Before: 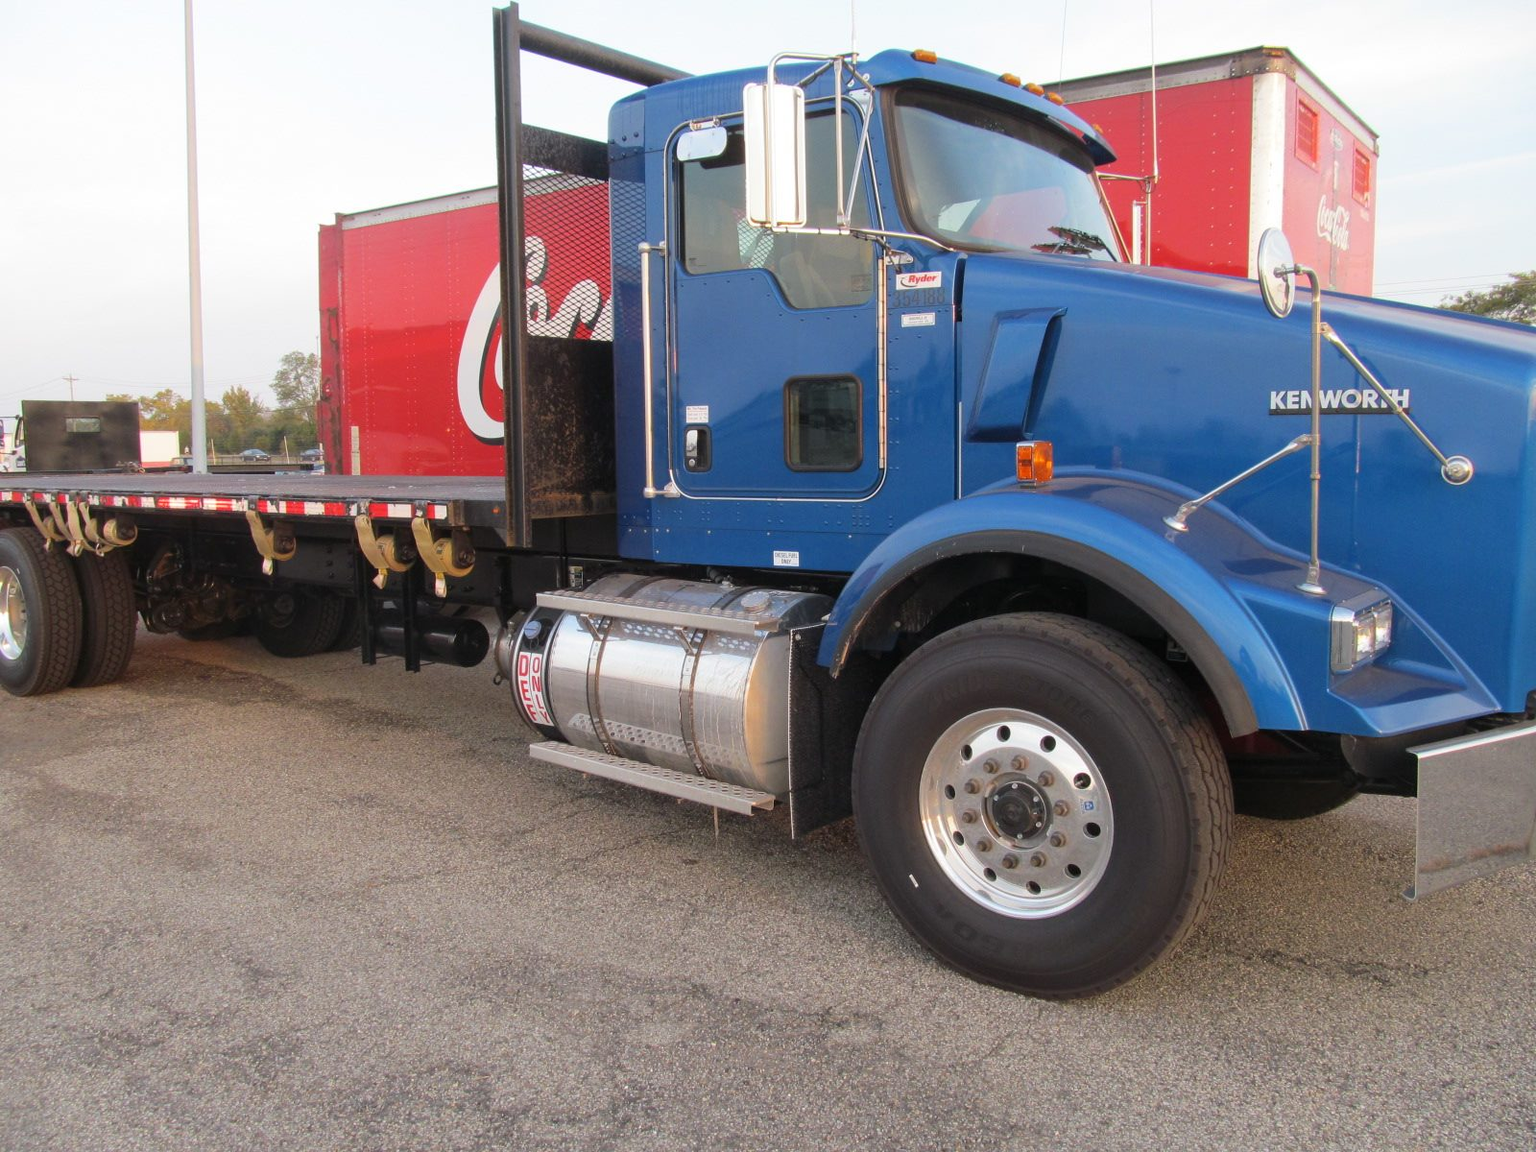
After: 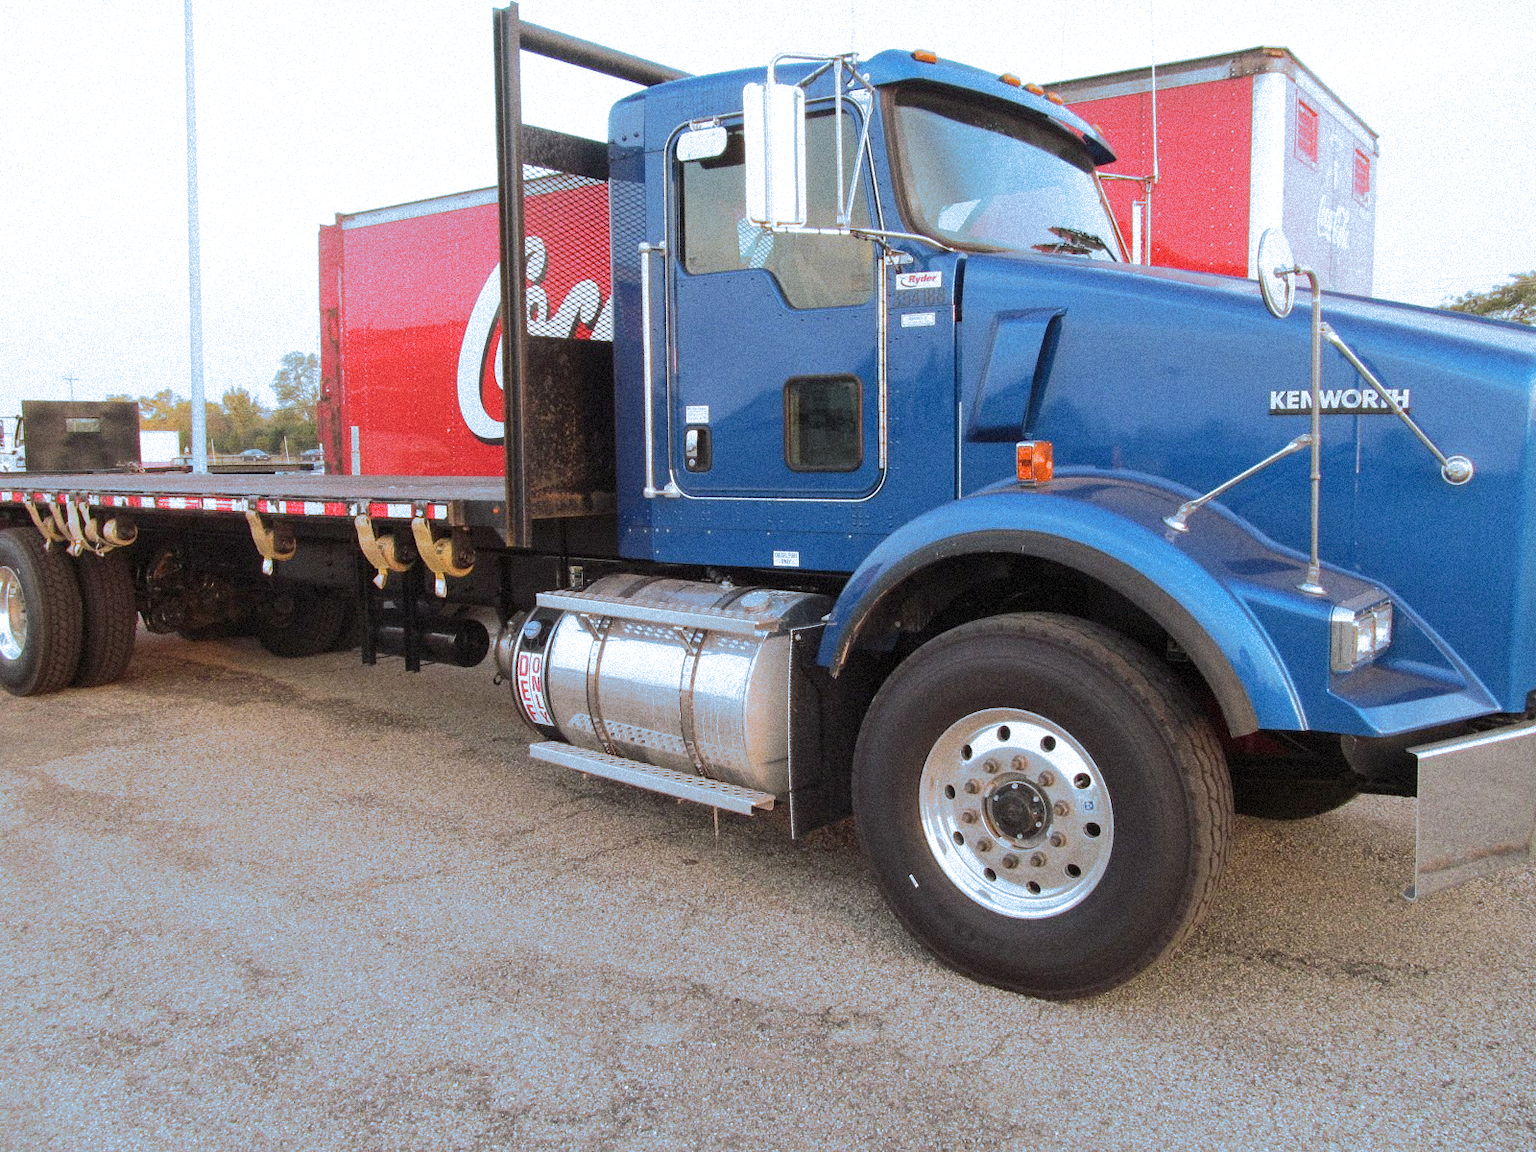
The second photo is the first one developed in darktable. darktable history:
split-toning: shadows › hue 351.18°, shadows › saturation 0.86, highlights › hue 218.82°, highlights › saturation 0.73, balance -19.167
exposure: exposure 0.2 EV, compensate highlight preservation false
grain: strength 35%, mid-tones bias 0%
contrast brightness saturation: contrast 0.15, brightness 0.05
